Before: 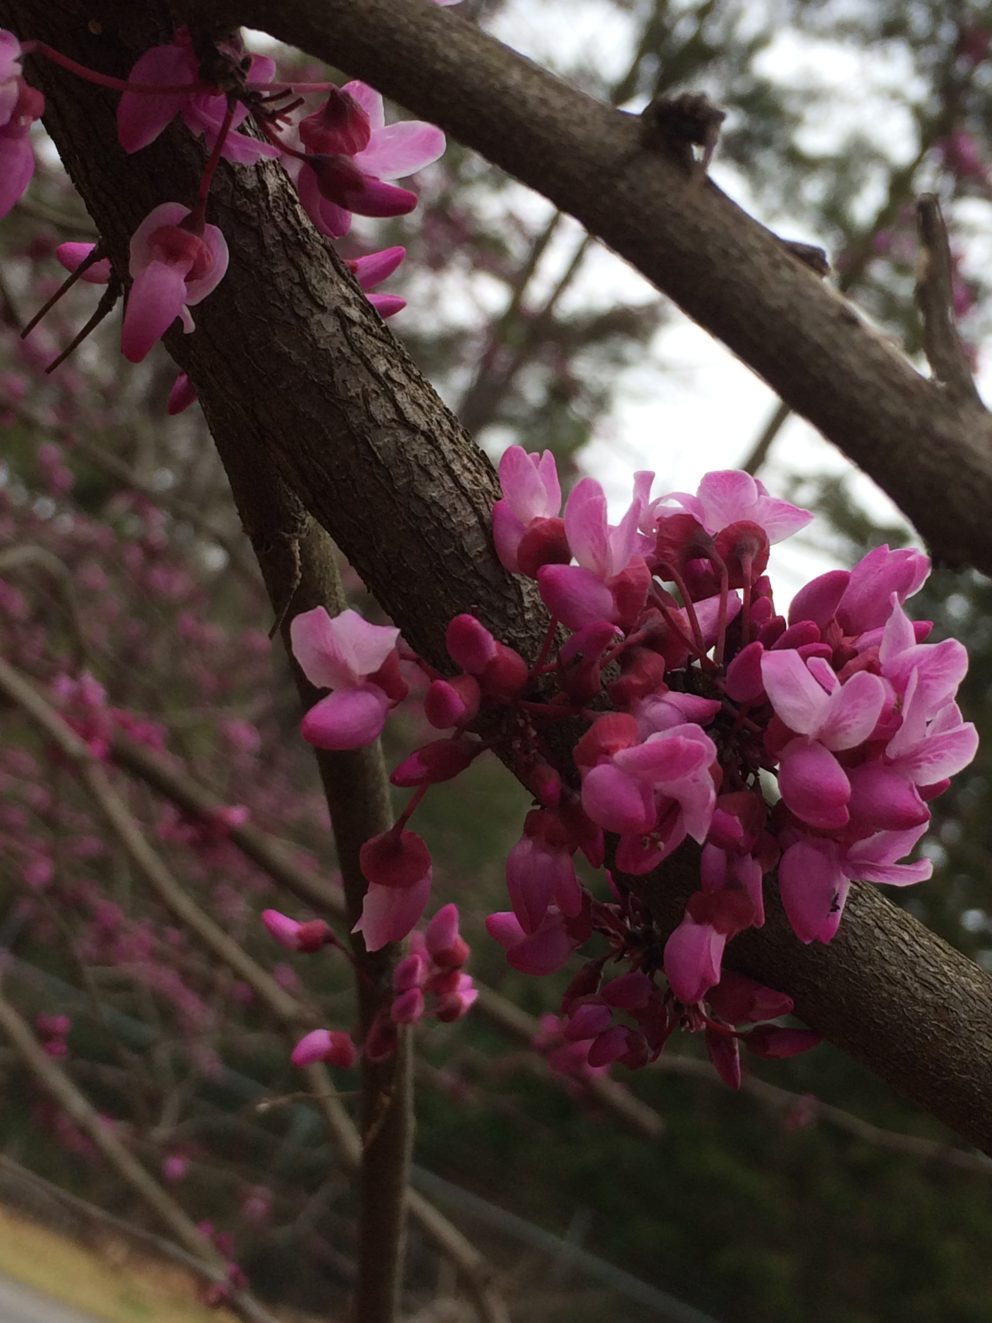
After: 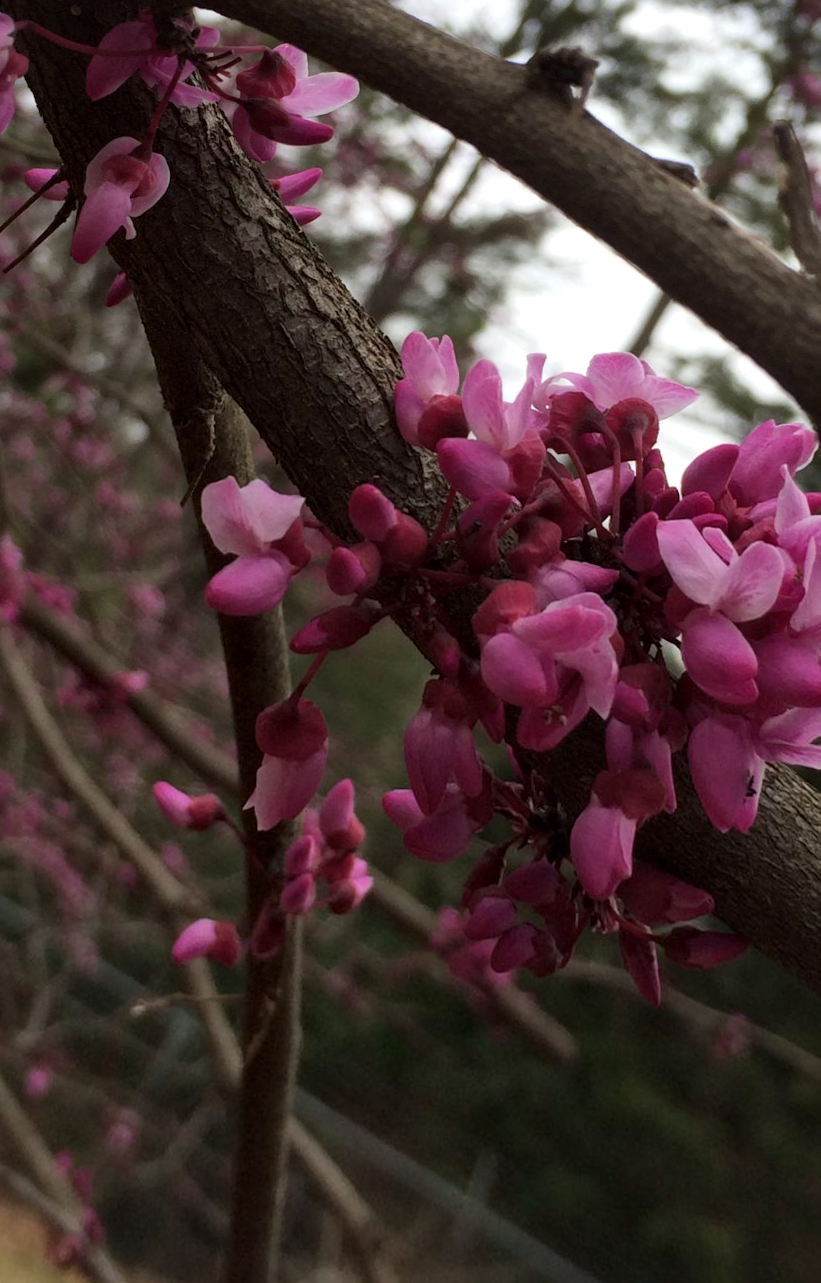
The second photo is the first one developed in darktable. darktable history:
rotate and perspective: rotation 0.72°, lens shift (vertical) -0.352, lens shift (horizontal) -0.051, crop left 0.152, crop right 0.859, crop top 0.019, crop bottom 0.964
local contrast: mode bilateral grid, contrast 20, coarseness 50, detail 130%, midtone range 0.2
